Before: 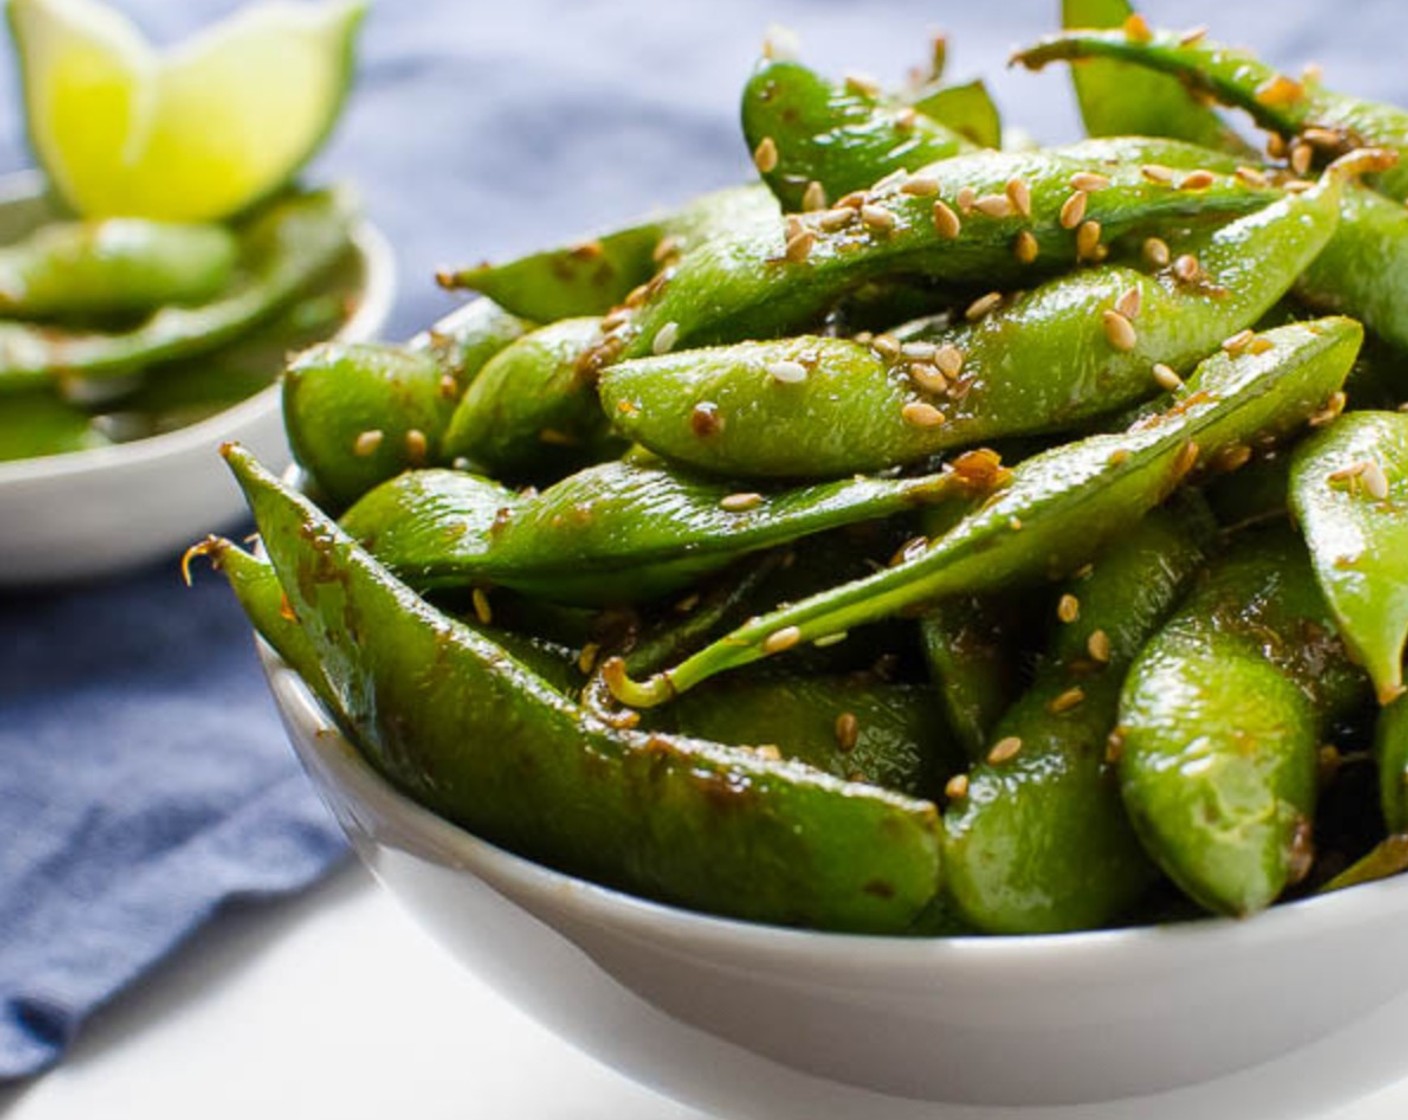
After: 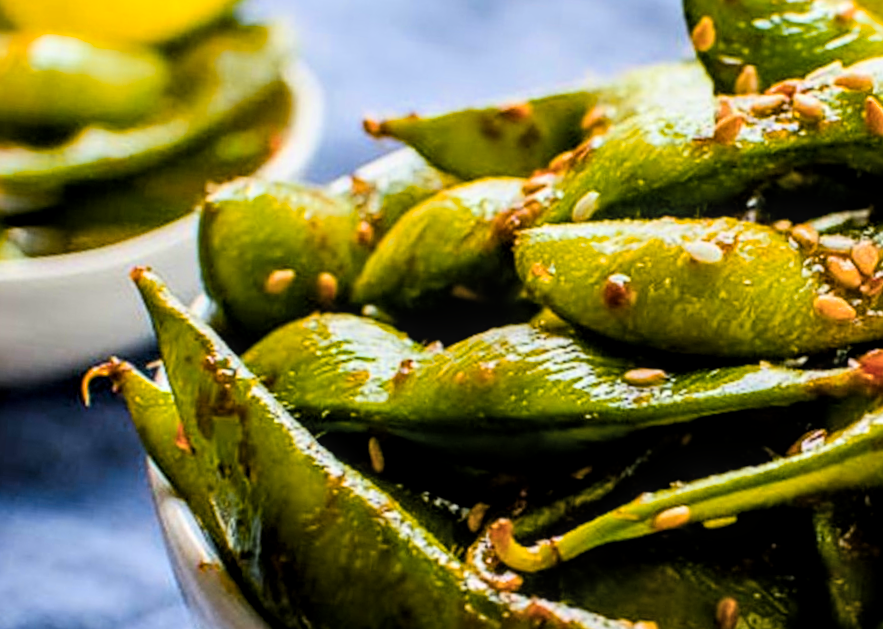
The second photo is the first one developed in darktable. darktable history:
filmic rgb: black relative exposure -16 EV, white relative exposure 6.24 EV, hardness 5.11, contrast 1.352, color science v6 (2022)
local contrast: detail 130%
exposure: exposure 0.127 EV, compensate exposure bias true, compensate highlight preservation false
crop and rotate: angle -5.67°, left 2.217%, top 6.927%, right 27.563%, bottom 30.162%
color balance rgb: perceptual saturation grading › global saturation 29.837%, global vibrance 30.171%
color zones: curves: ch1 [(0.309, 0.524) (0.41, 0.329) (0.508, 0.509)]; ch2 [(0.25, 0.457) (0.75, 0.5)]
sharpen: radius 1.245, amount 0.305, threshold 0.151
